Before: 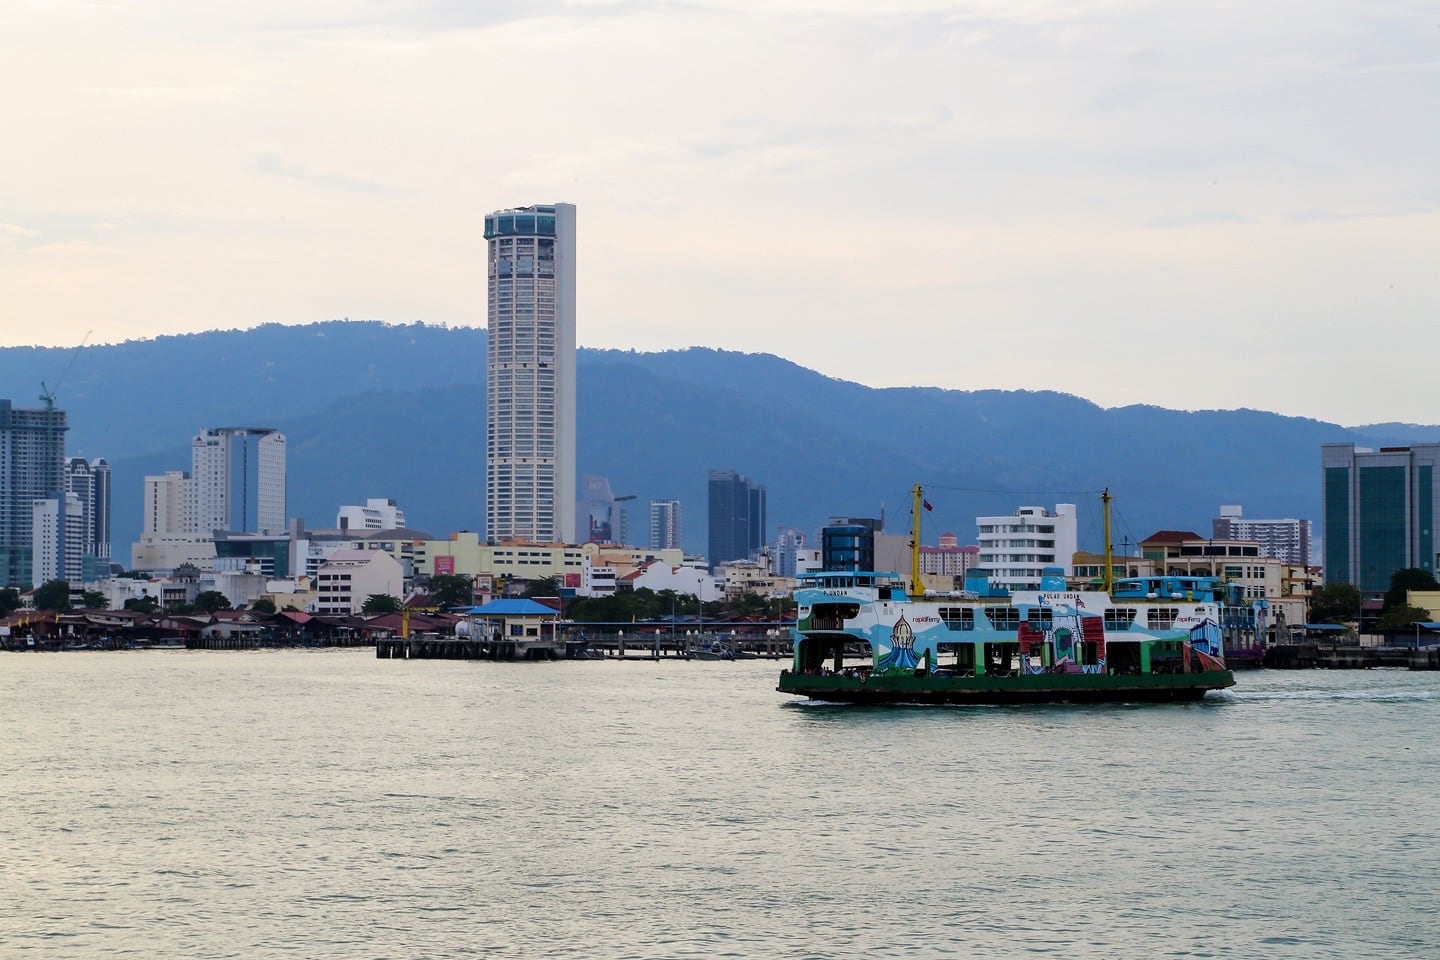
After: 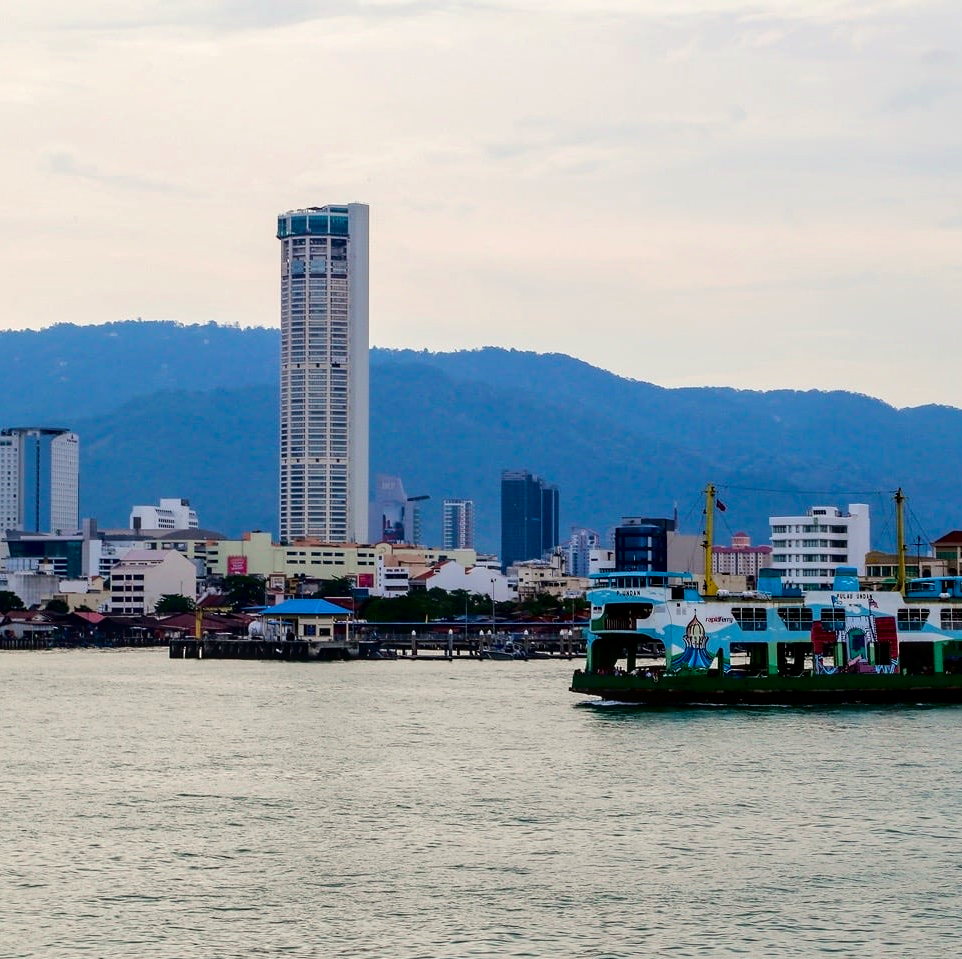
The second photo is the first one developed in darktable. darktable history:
sharpen: radius 5.343, amount 0.309, threshold 26.846
crop and rotate: left 14.419%, right 18.758%
tone curve: curves: ch0 [(0, 0) (0.068, 0.012) (0.183, 0.089) (0.341, 0.283) (0.547, 0.532) (0.828, 0.815) (1, 0.983)]; ch1 [(0, 0) (0.23, 0.166) (0.34, 0.308) (0.371, 0.337) (0.429, 0.411) (0.477, 0.462) (0.499, 0.498) (0.529, 0.537) (0.559, 0.582) (0.743, 0.798) (1, 1)]; ch2 [(0, 0) (0.431, 0.414) (0.498, 0.503) (0.524, 0.528) (0.568, 0.546) (0.6, 0.597) (0.634, 0.645) (0.728, 0.742) (1, 1)], color space Lab, independent channels, preserve colors none
local contrast: on, module defaults
